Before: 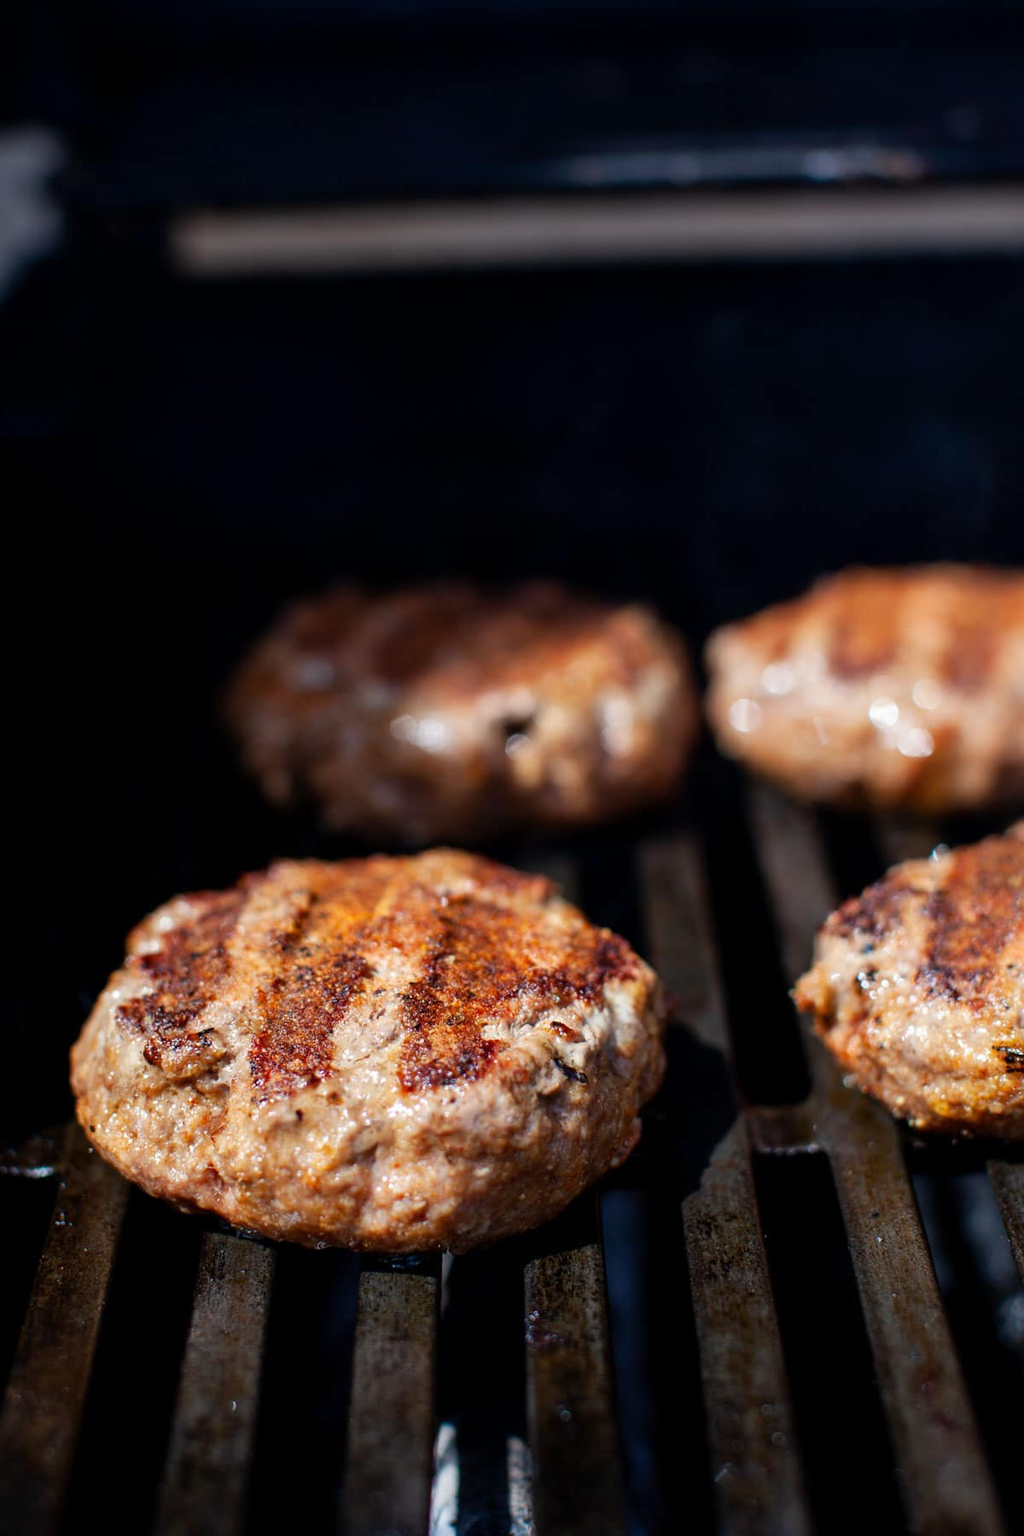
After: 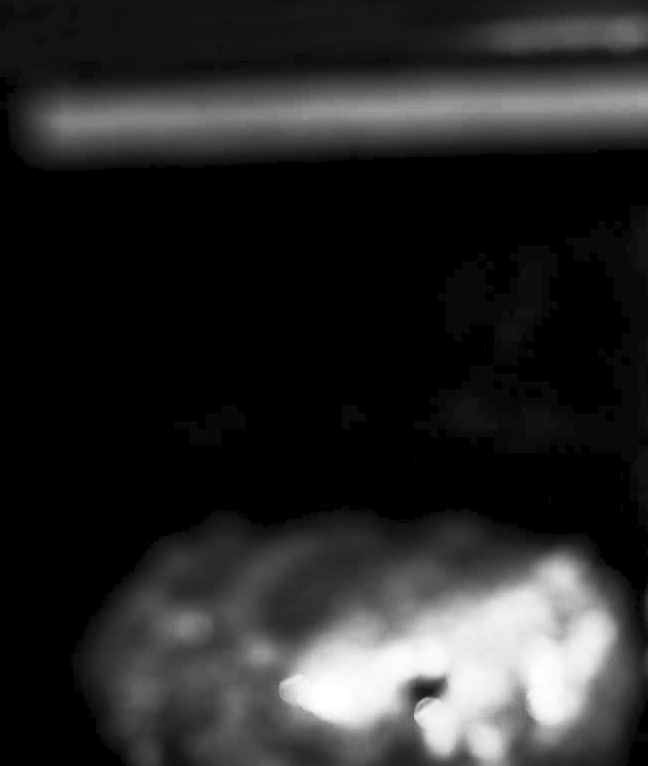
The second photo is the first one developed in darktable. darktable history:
crop: left 14.836%, top 9.089%, right 31.154%, bottom 48.317%
exposure: black level correction 0.001, exposure 0.191 EV, compensate highlight preservation false
contrast brightness saturation: contrast 0.566, brightness 0.569, saturation -0.325
color zones: curves: ch0 [(0, 0.613) (0.01, 0.613) (0.245, 0.448) (0.498, 0.529) (0.642, 0.665) (0.879, 0.777) (0.99, 0.613)]; ch1 [(0, 0) (0.143, 0) (0.286, 0) (0.429, 0) (0.571, 0) (0.714, 0) (0.857, 0)], mix 29.79%
